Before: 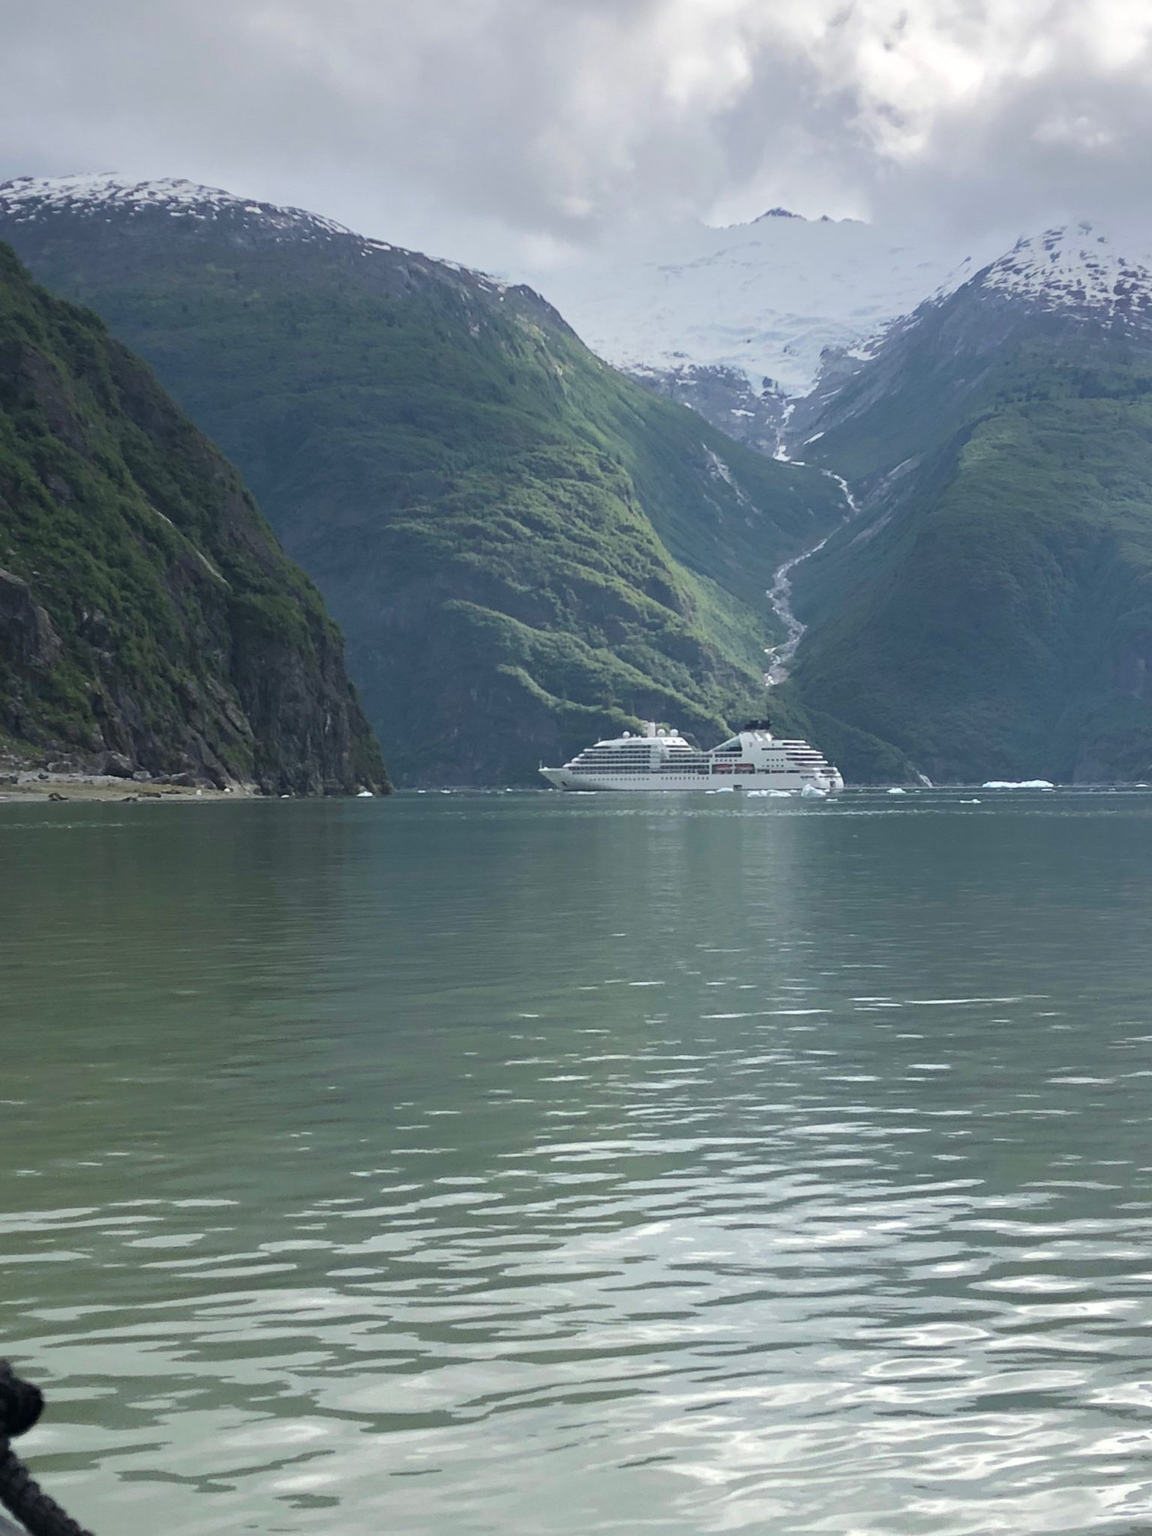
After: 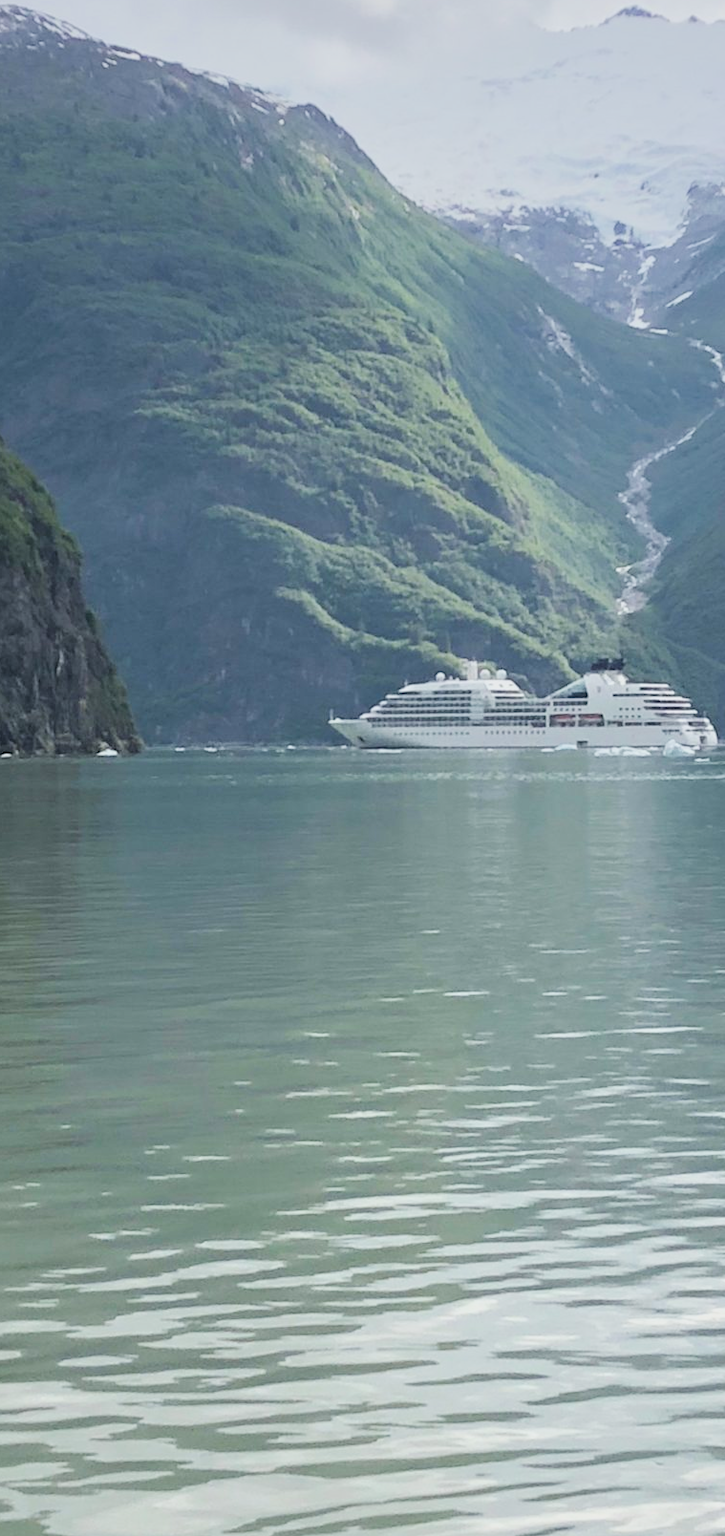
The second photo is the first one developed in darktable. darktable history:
crop and rotate: angle 0.02°, left 24.353%, top 13.219%, right 26.156%, bottom 8.224%
filmic rgb: black relative exposure -7.65 EV, white relative exposure 4.56 EV, hardness 3.61, contrast 1.05
exposure: black level correction 0, exposure 0.7 EV, compensate exposure bias true, compensate highlight preservation false
